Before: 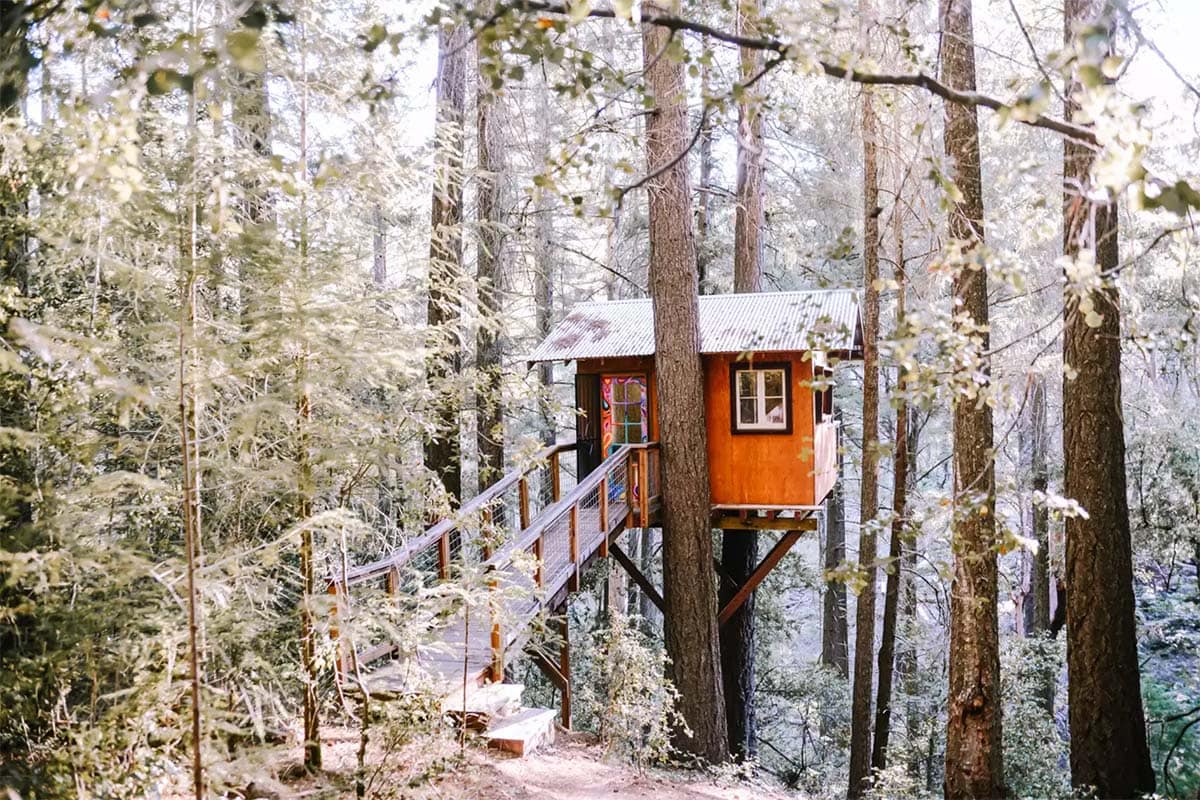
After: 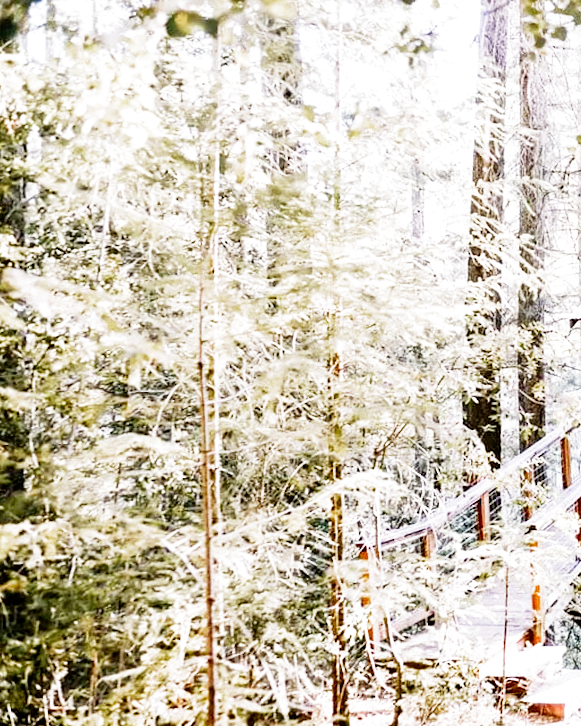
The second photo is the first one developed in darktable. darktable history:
crop and rotate: left 0%, top 0%, right 50.845%
rotate and perspective: rotation -0.013°, lens shift (vertical) -0.027, lens shift (horizontal) 0.178, crop left 0.016, crop right 0.989, crop top 0.082, crop bottom 0.918
filmic rgb: middle gray luminance 10%, black relative exposure -8.61 EV, white relative exposure 3.3 EV, threshold 6 EV, target black luminance 0%, hardness 5.2, latitude 44.69%, contrast 1.302, highlights saturation mix 5%, shadows ↔ highlights balance 24.64%, add noise in highlights 0, preserve chrominance no, color science v3 (2019), use custom middle-gray values true, iterations of high-quality reconstruction 0, contrast in highlights soft, enable highlight reconstruction true
